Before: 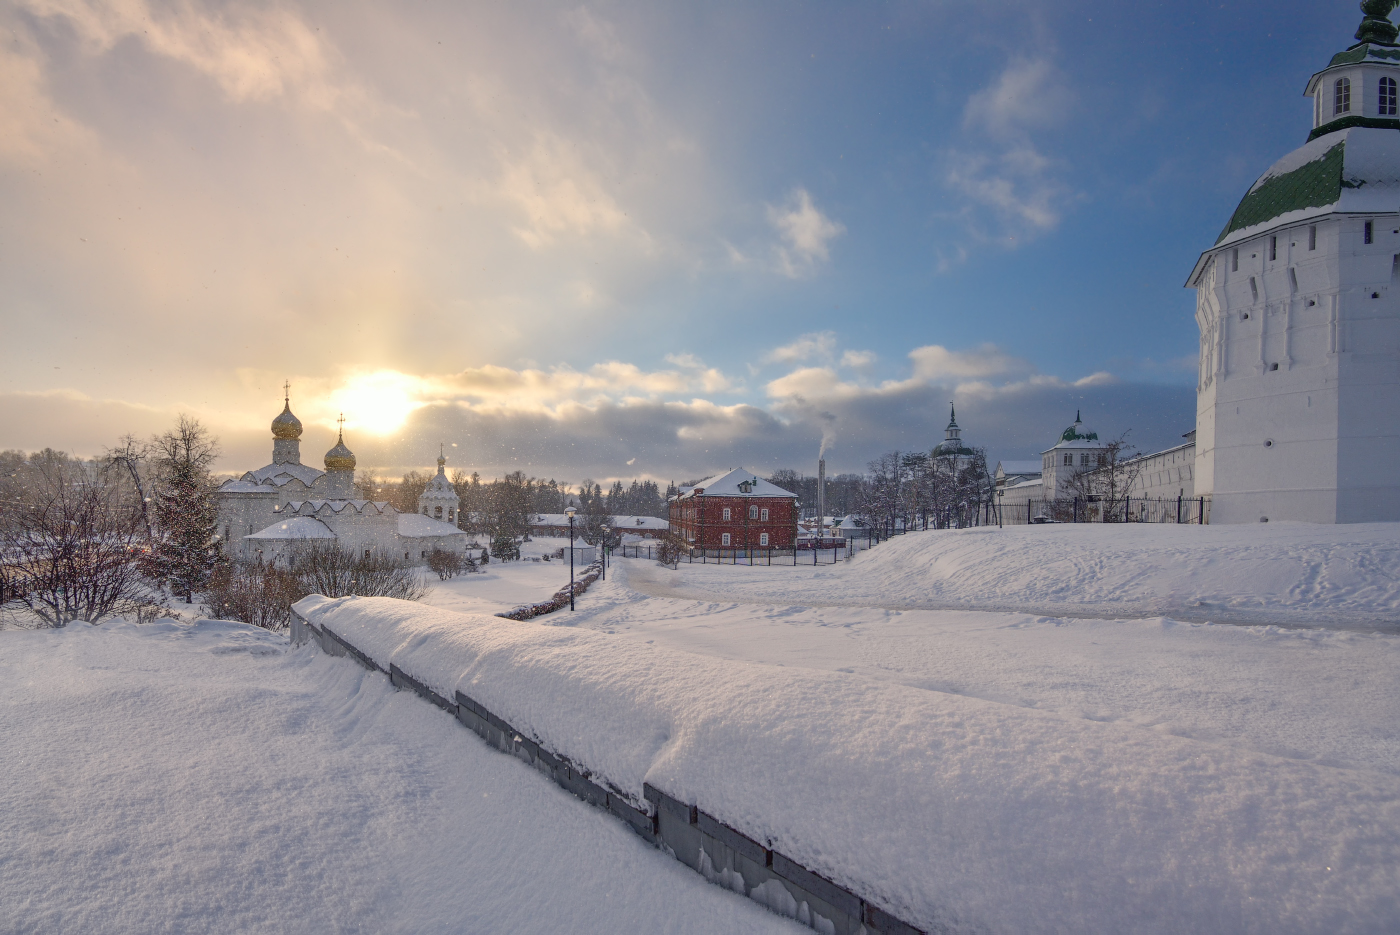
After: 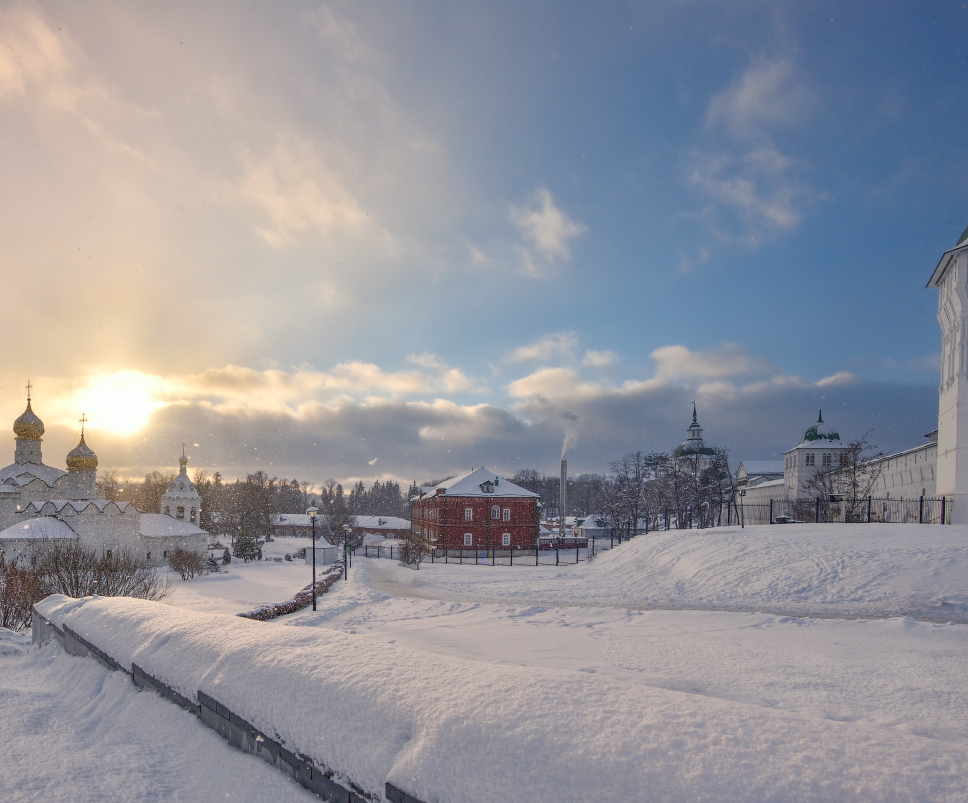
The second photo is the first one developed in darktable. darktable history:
crop: left 18.478%, right 12.321%, bottom 14.084%
